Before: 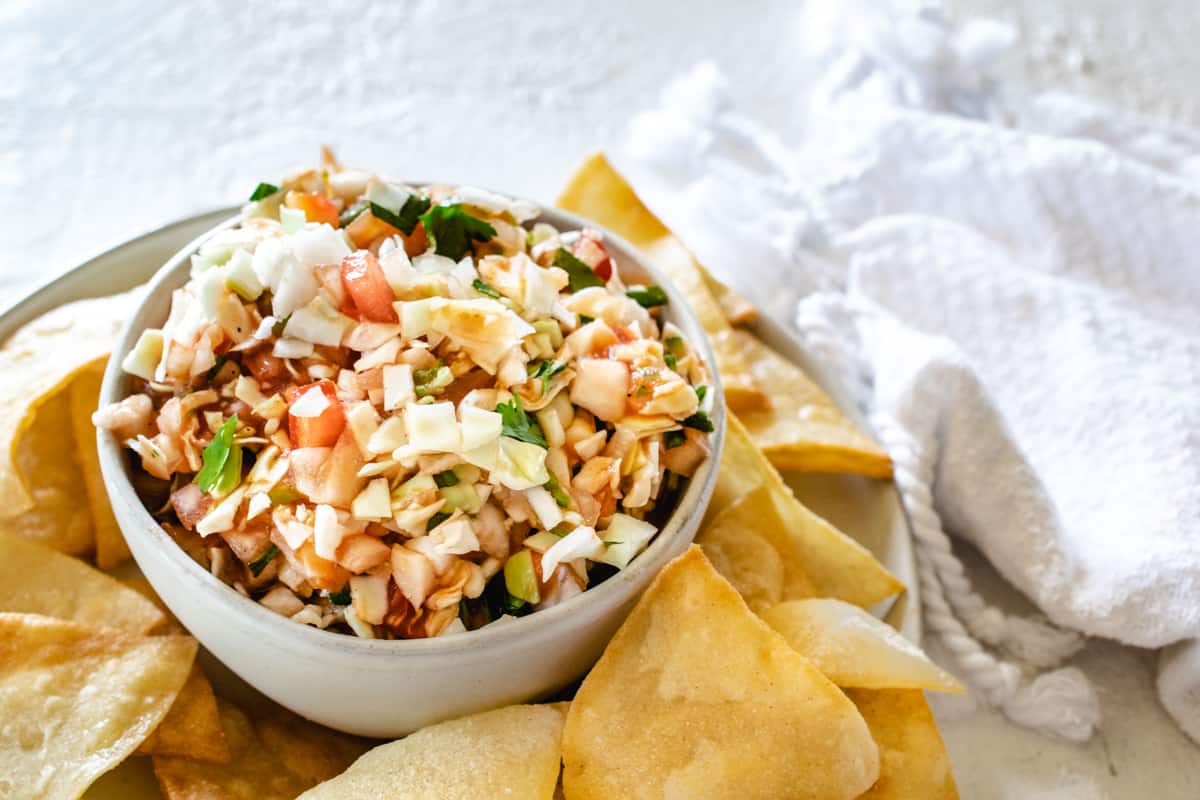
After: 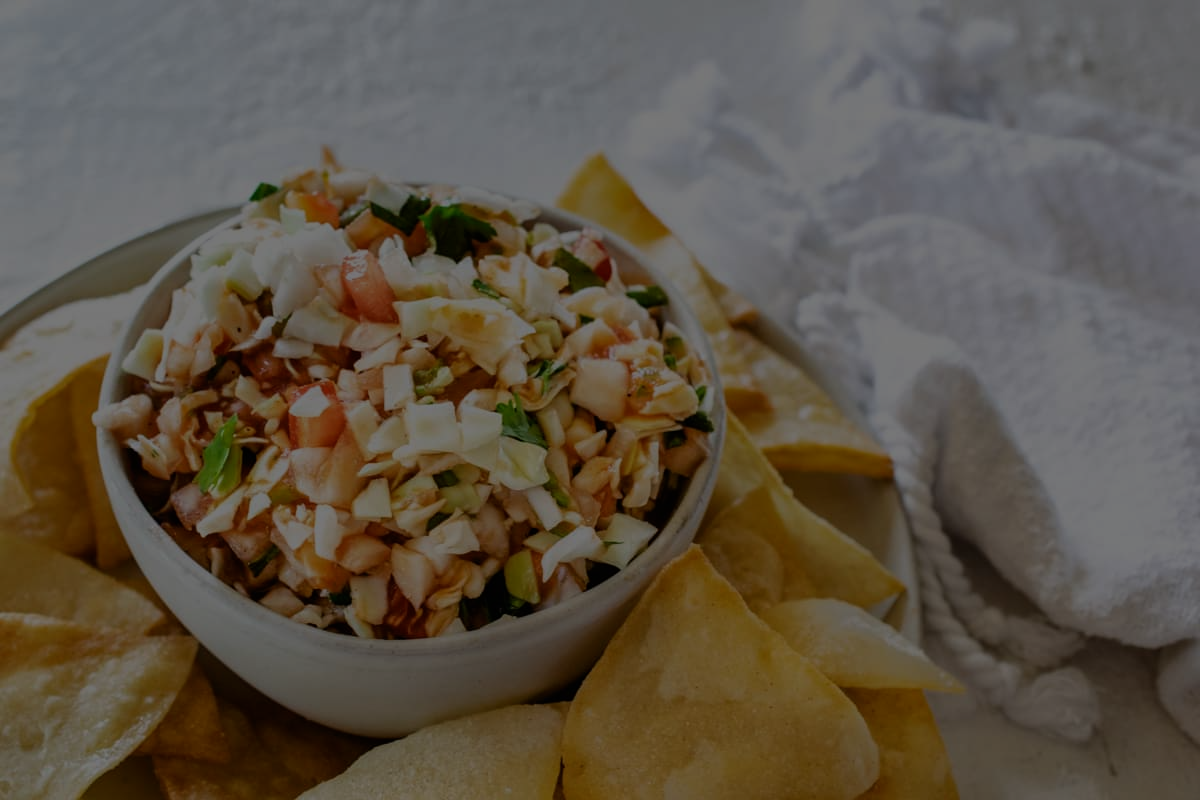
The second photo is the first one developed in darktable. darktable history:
exposure: exposure -2.446 EV
